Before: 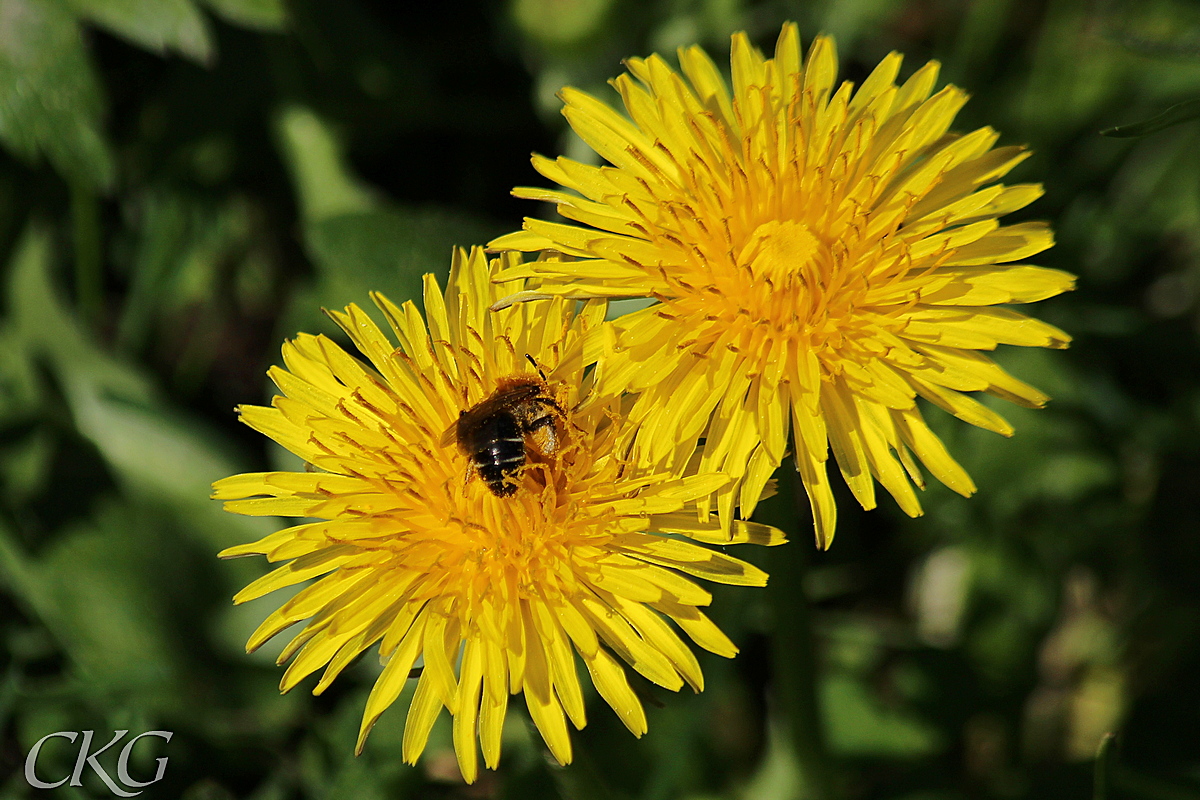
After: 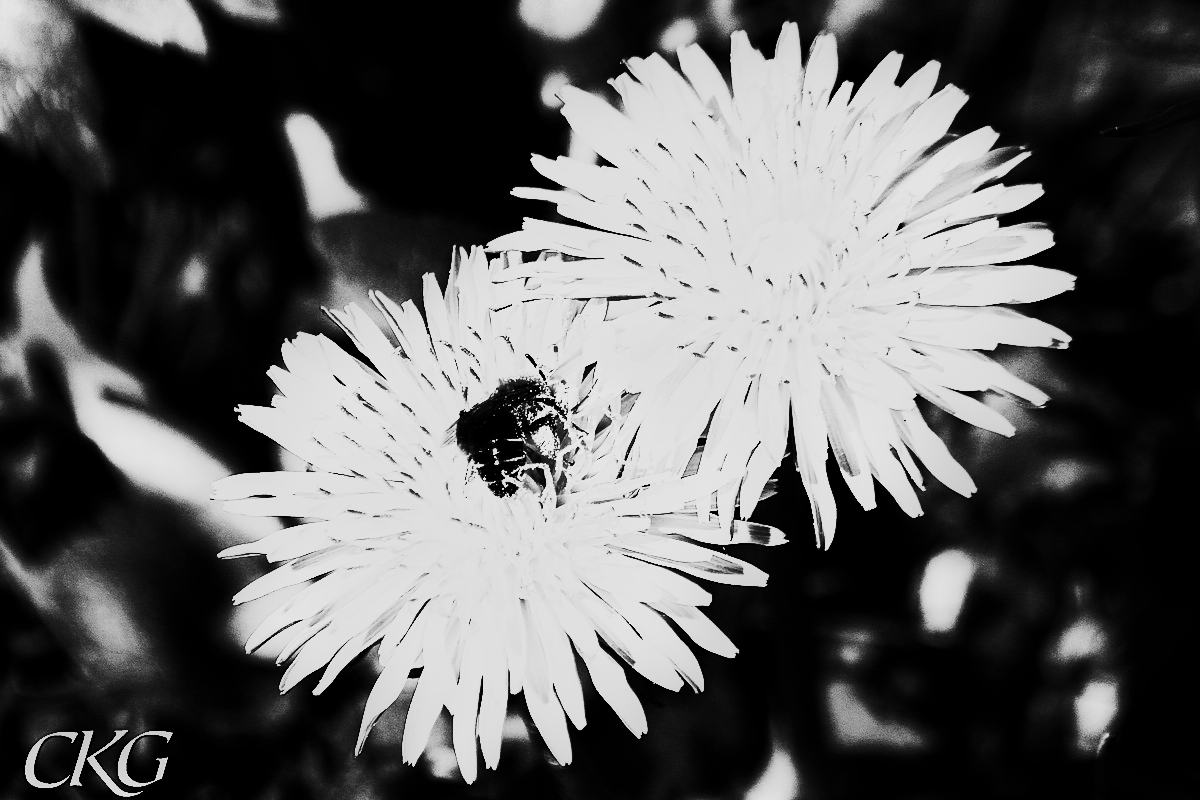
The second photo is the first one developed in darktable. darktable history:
contrast brightness saturation: contrast 0.93, brightness 0.2
base curve: curves: ch0 [(0, 0) (0.028, 0.03) (0.121, 0.232) (0.46, 0.748) (0.859, 0.968) (1, 1)], preserve colors none
monochrome: a 26.22, b 42.67, size 0.8
color balance rgb: shadows lift › luminance -41.13%, shadows lift › chroma 14.13%, shadows lift › hue 260°, power › luminance -3.76%, power › chroma 0.56%, power › hue 40.37°, highlights gain › luminance 16.81%, highlights gain › chroma 2.94%, highlights gain › hue 260°, global offset › luminance -0.29%, global offset › chroma 0.31%, global offset › hue 260°, perceptual saturation grading › global saturation 20%, perceptual saturation grading › highlights -13.92%, perceptual saturation grading › shadows 50%
color correction: highlights a* 5.38, highlights b* 5.3, shadows a* -4.26, shadows b* -5.11
